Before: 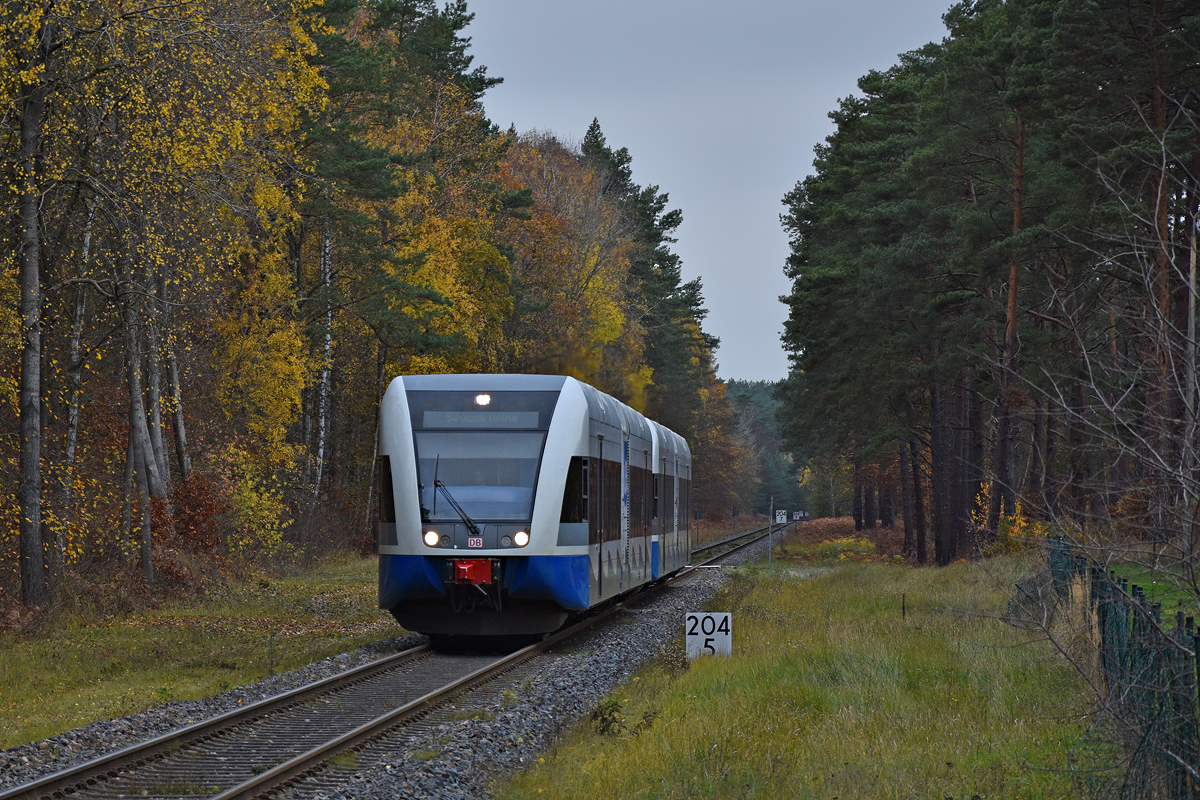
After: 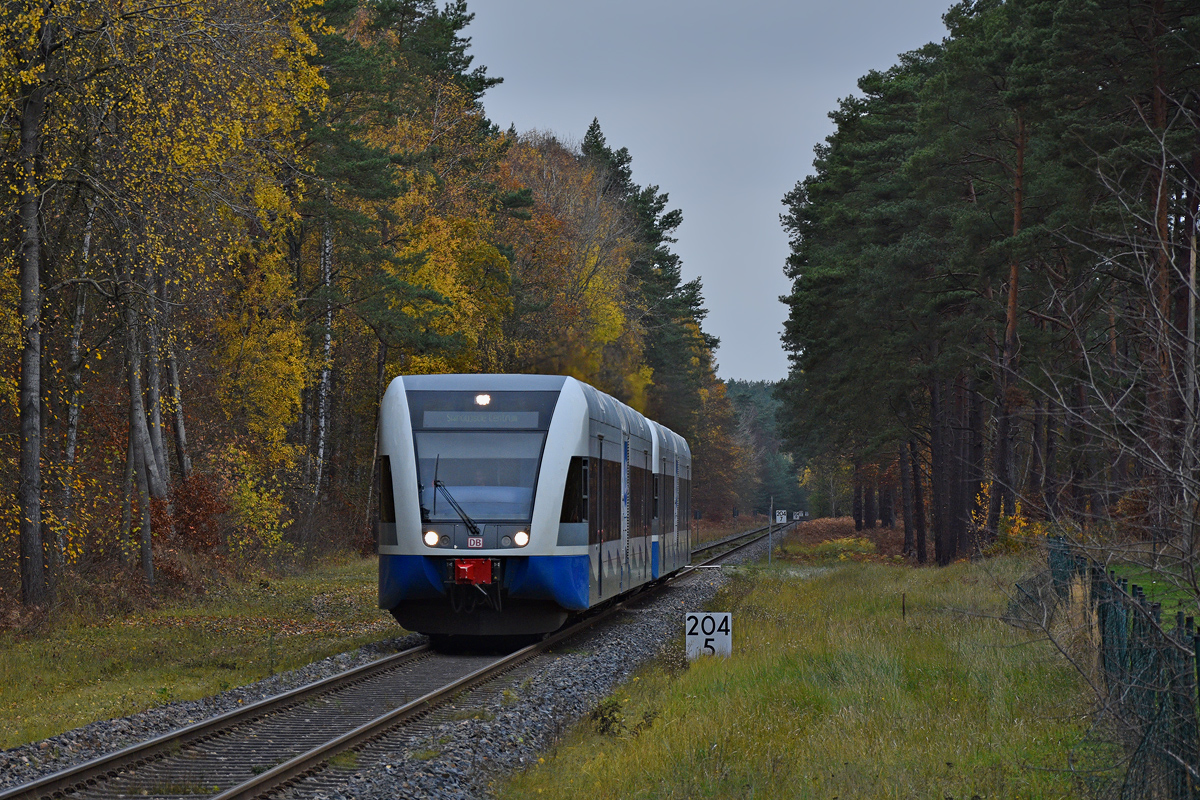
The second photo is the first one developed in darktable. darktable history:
shadows and highlights: shadows -20, white point adjustment -2, highlights -35
